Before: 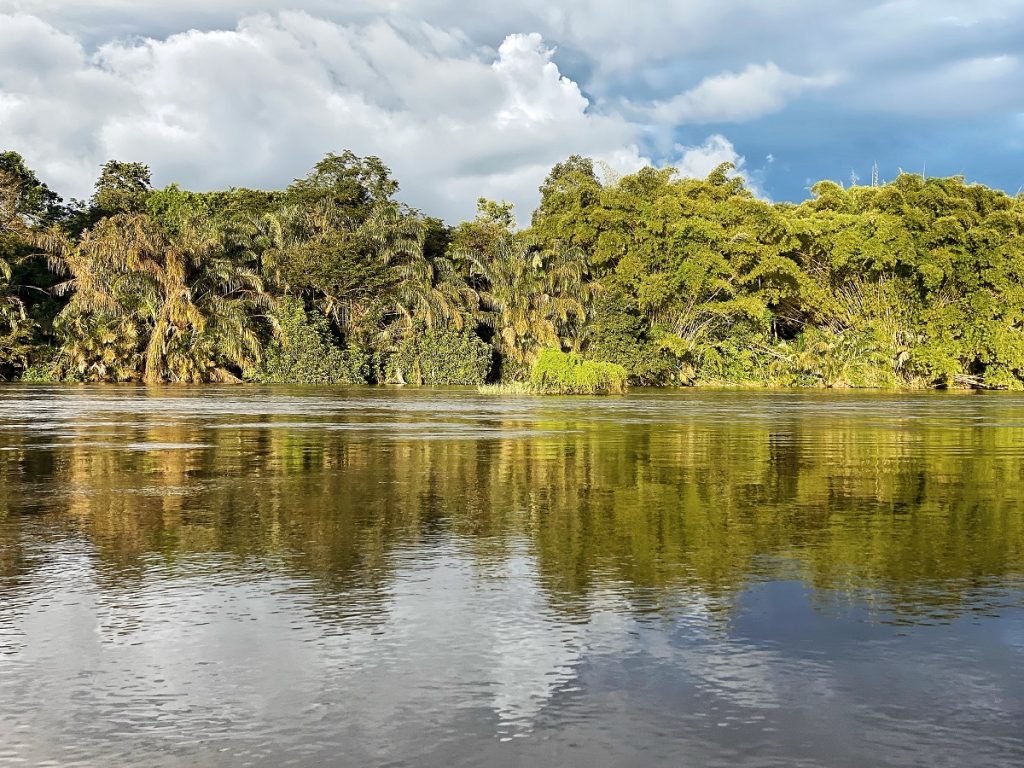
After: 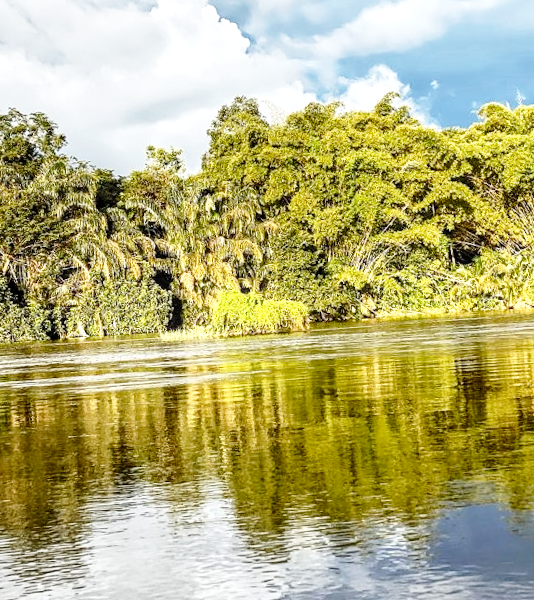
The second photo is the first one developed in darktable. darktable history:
crop: left 32.075%, top 10.976%, right 18.355%, bottom 17.596%
exposure: black level correction 0.001, compensate highlight preservation false
base curve: curves: ch0 [(0, 0) (0.028, 0.03) (0.121, 0.232) (0.46, 0.748) (0.859, 0.968) (1, 1)], preserve colors none
local contrast: highlights 61%, detail 143%, midtone range 0.428
rotate and perspective: rotation -4.25°, automatic cropping off
